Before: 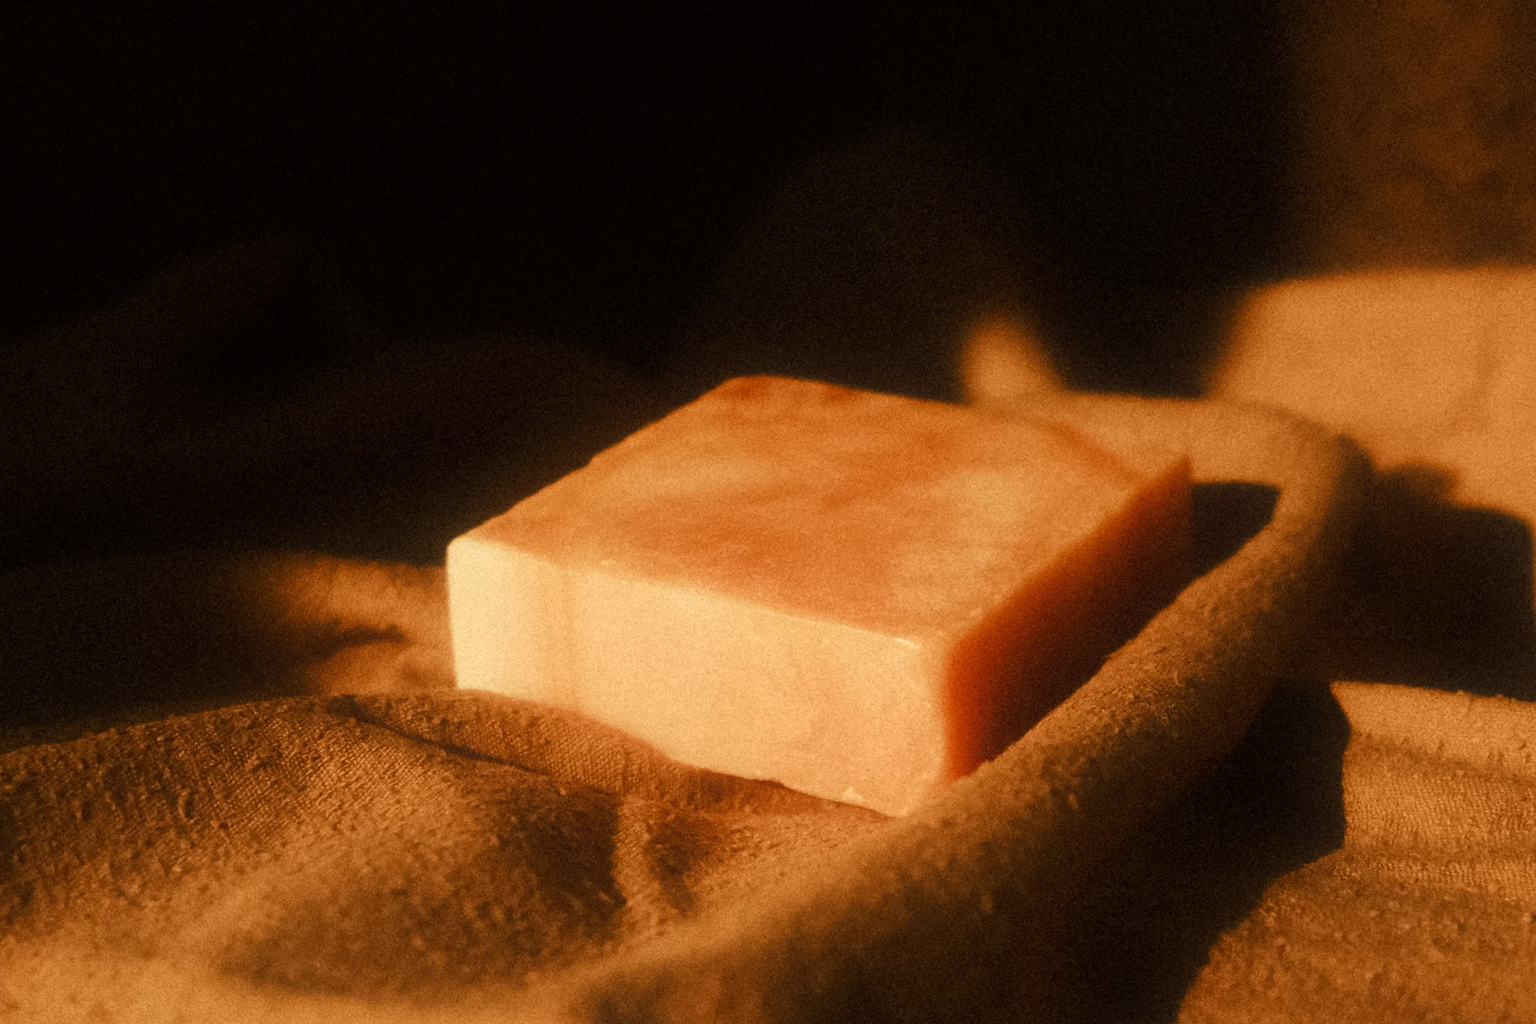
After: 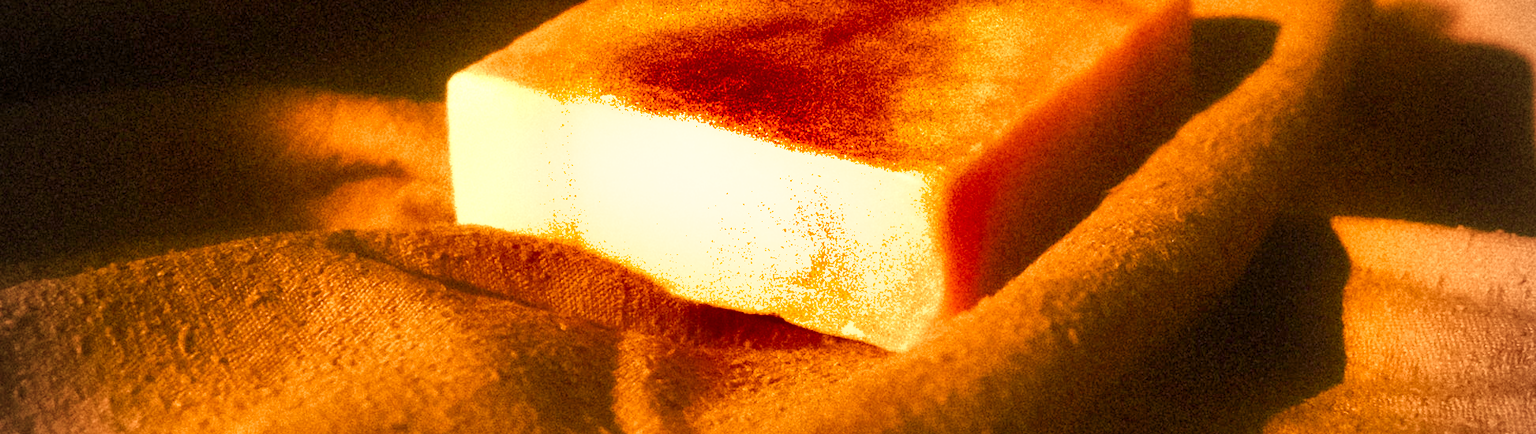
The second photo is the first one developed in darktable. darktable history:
crop: top 45.45%, bottom 12.121%
vignetting: on, module defaults
exposure: exposure 1 EV, compensate highlight preservation false
color balance rgb: shadows lift › chroma 2.037%, shadows lift › hue 247.68°, linear chroma grading › global chroma 9.816%, perceptual saturation grading › global saturation 20%, perceptual saturation grading › highlights -25.881%, perceptual saturation grading › shadows 49.718%, perceptual brilliance grading › mid-tones 9.107%, perceptual brilliance grading › shadows 15.623%
shadows and highlights: shadows 17.94, highlights -84.88, soften with gaussian
